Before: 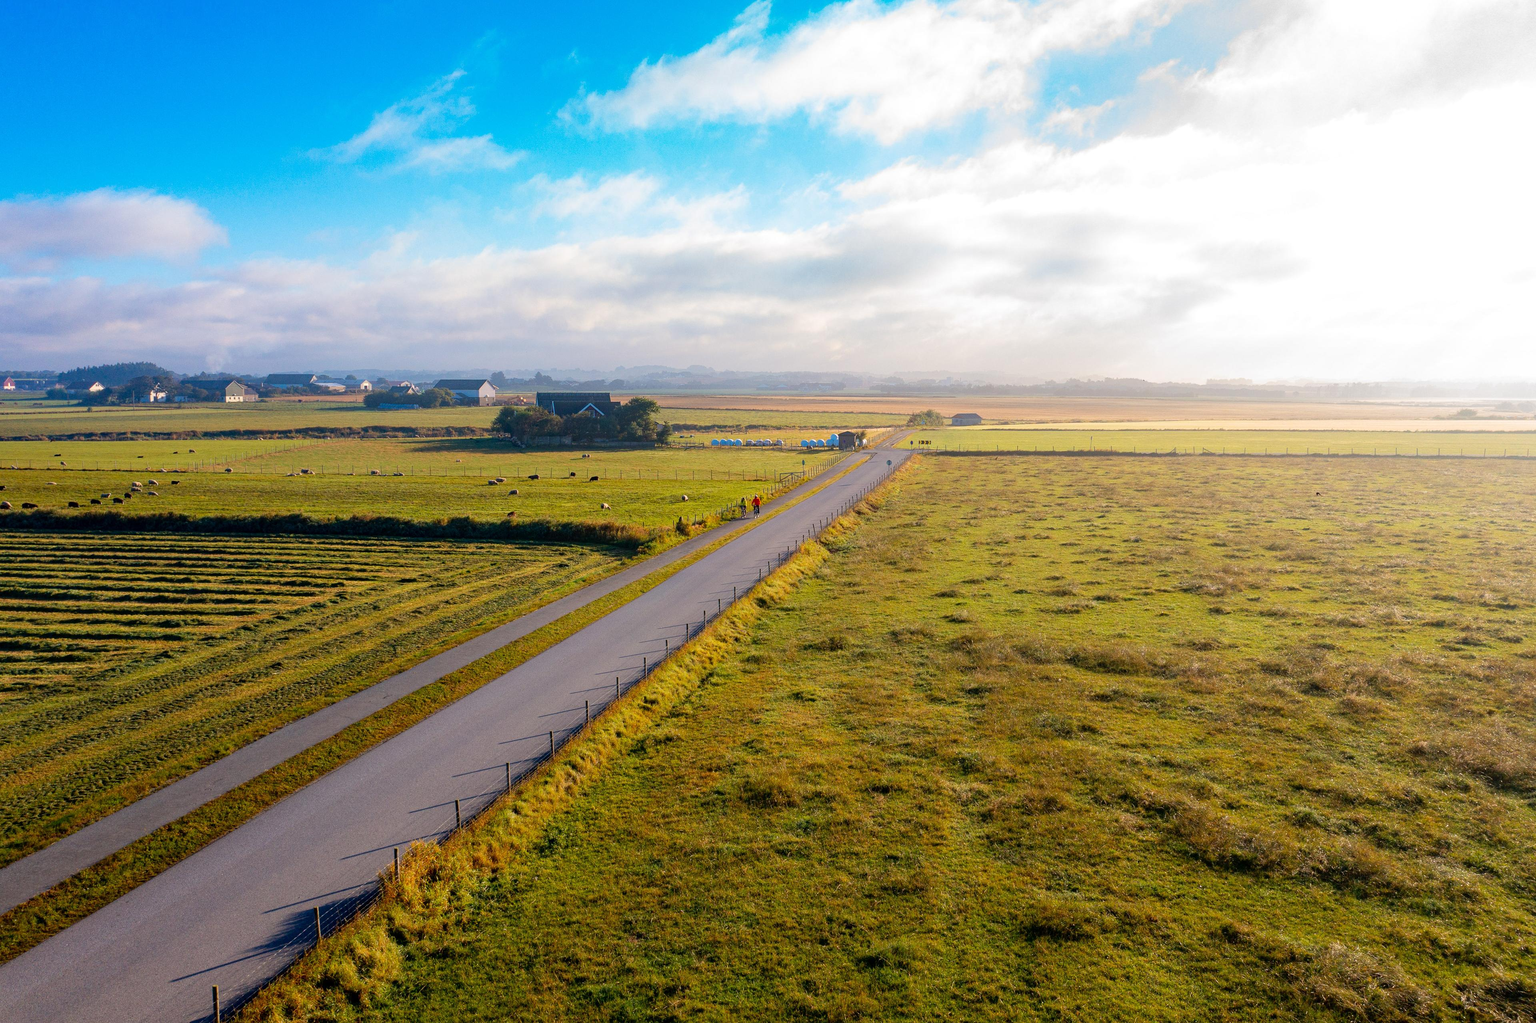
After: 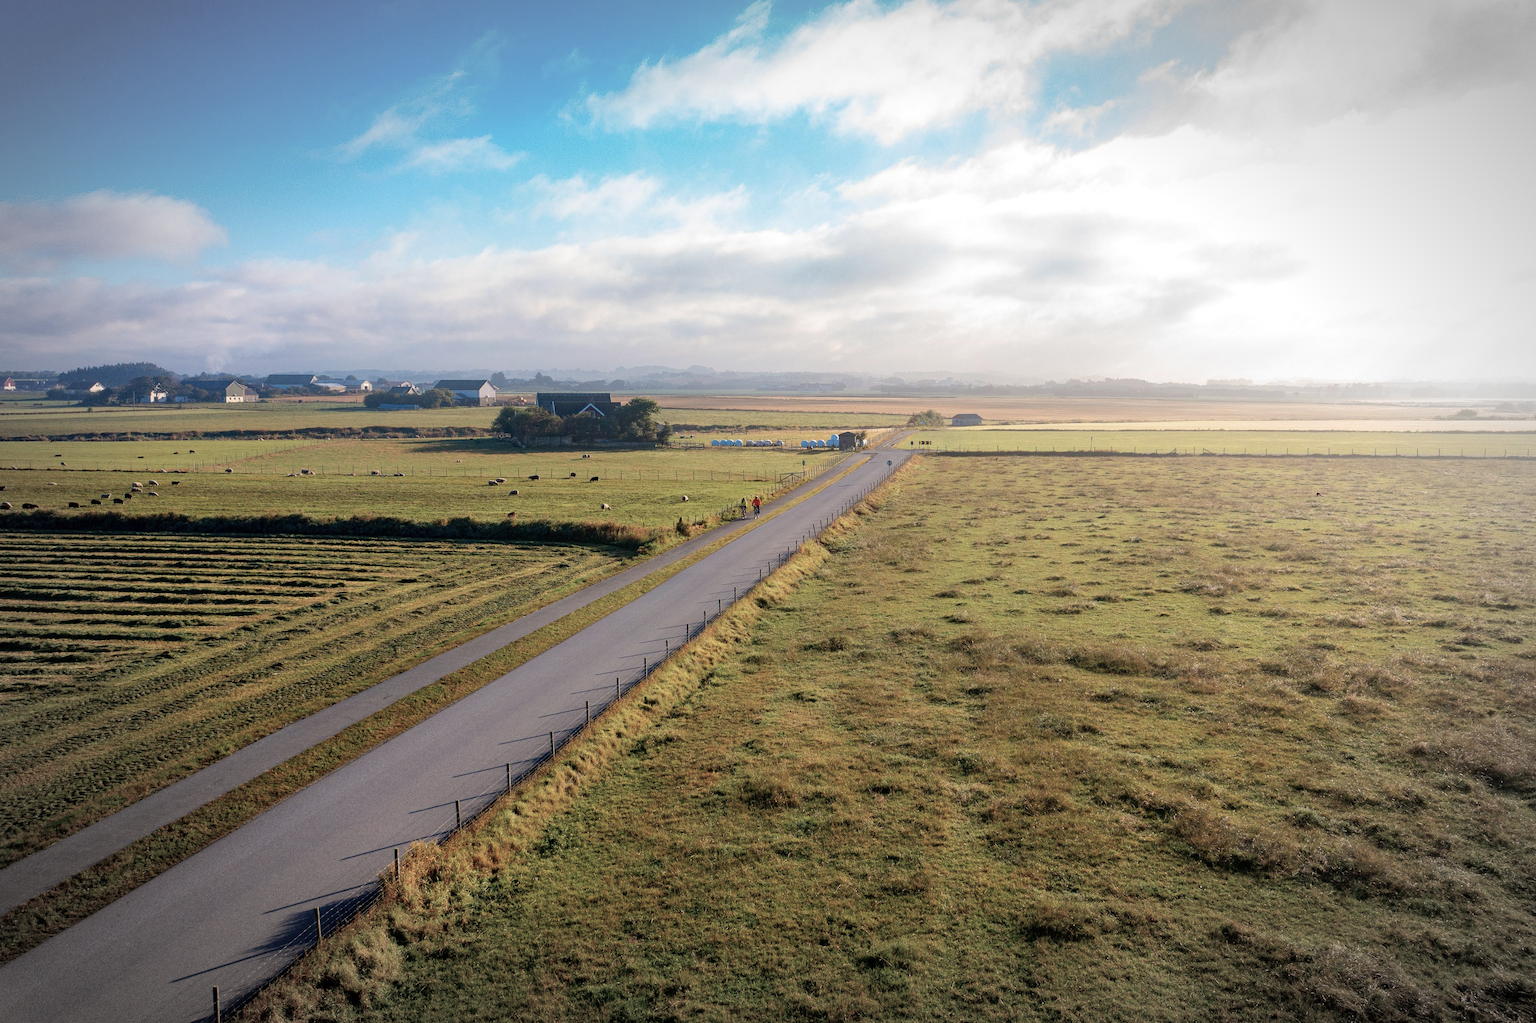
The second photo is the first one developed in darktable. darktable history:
color balance: input saturation 100.43%, contrast fulcrum 14.22%, output saturation 70.41%
vignetting: automatic ratio true
